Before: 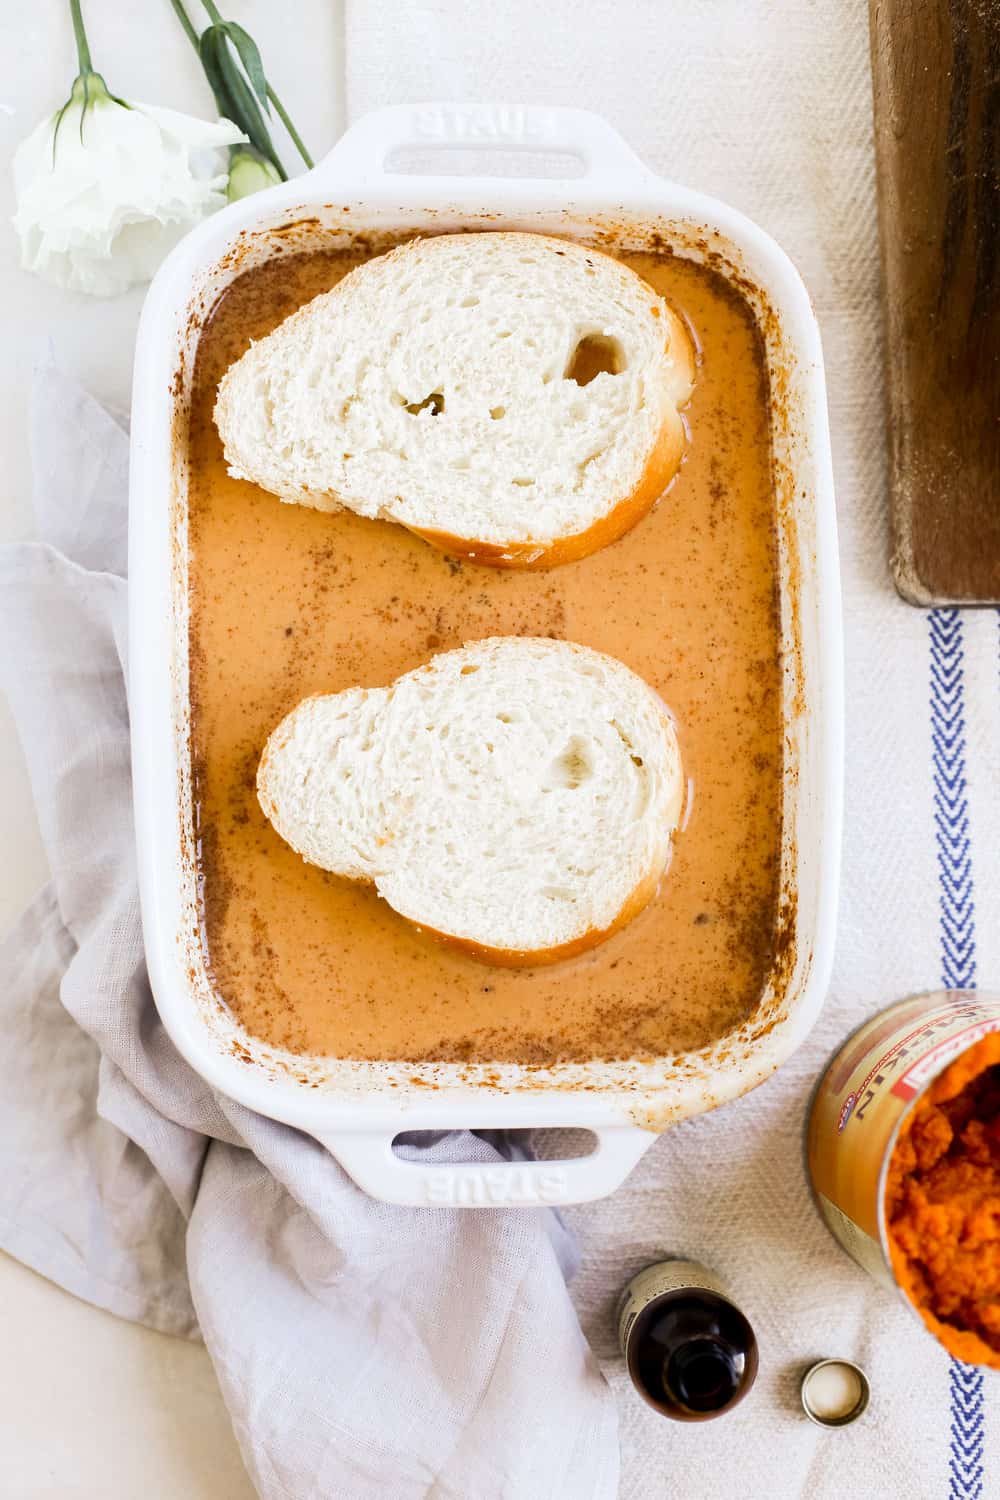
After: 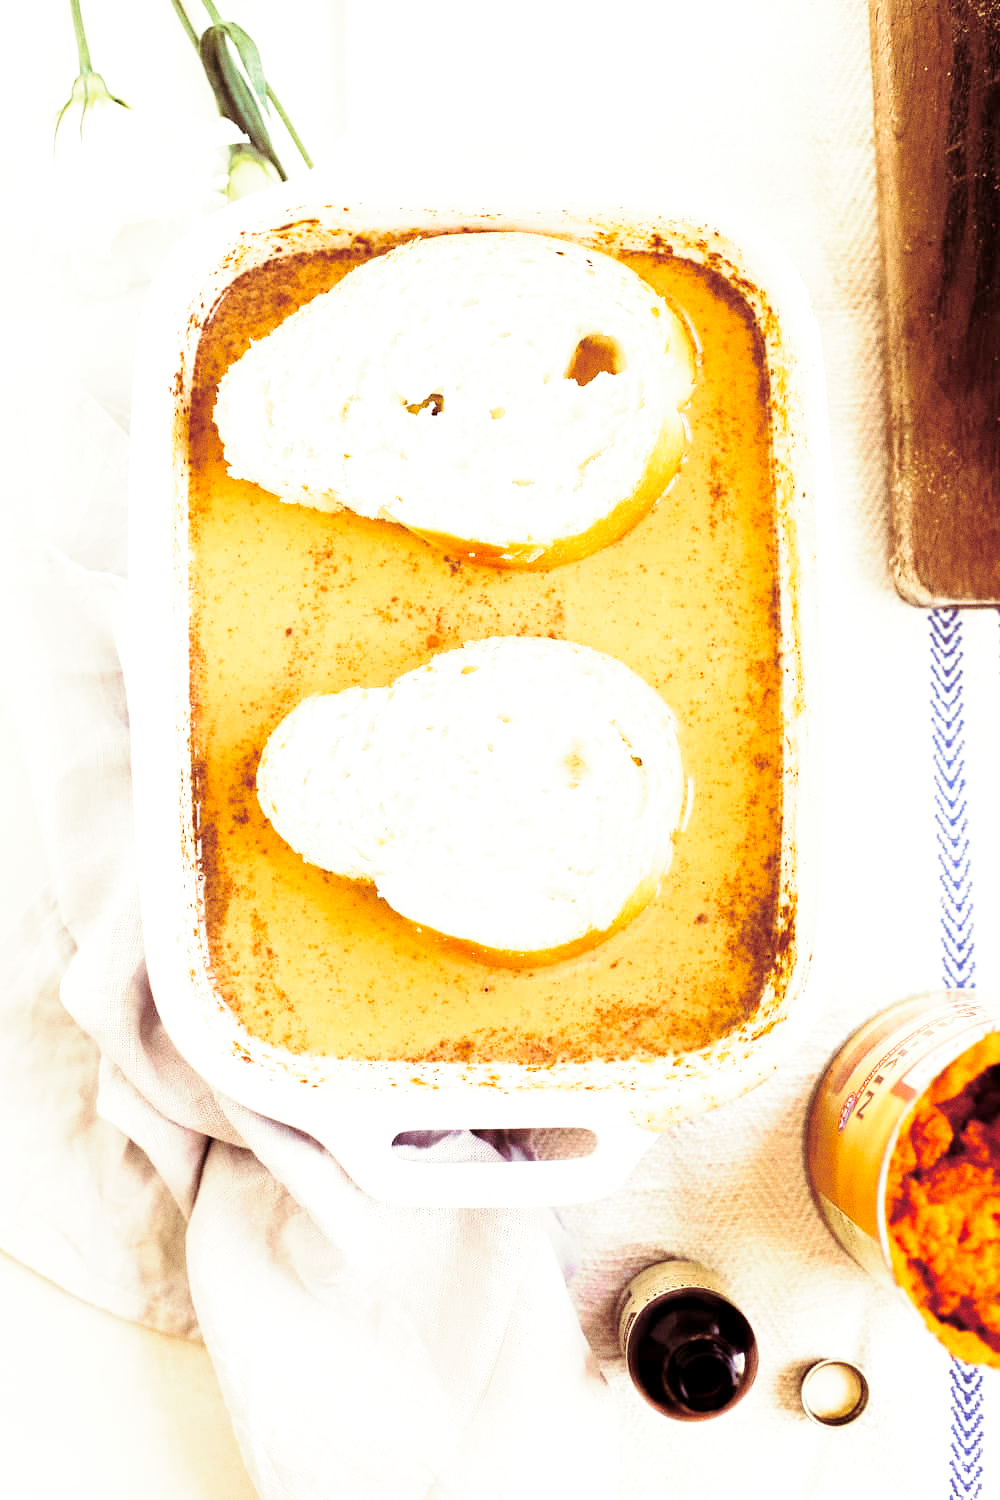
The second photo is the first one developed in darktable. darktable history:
grain: coarseness 0.09 ISO
exposure: black level correction 0.001, exposure 0.5 EV, compensate exposure bias true, compensate highlight preservation false
split-toning: on, module defaults
white balance: red 1.045, blue 0.932
base curve: curves: ch0 [(0, 0) (0.028, 0.03) (0.121, 0.232) (0.46, 0.748) (0.859, 0.968) (1, 1)], preserve colors none
velvia: on, module defaults
